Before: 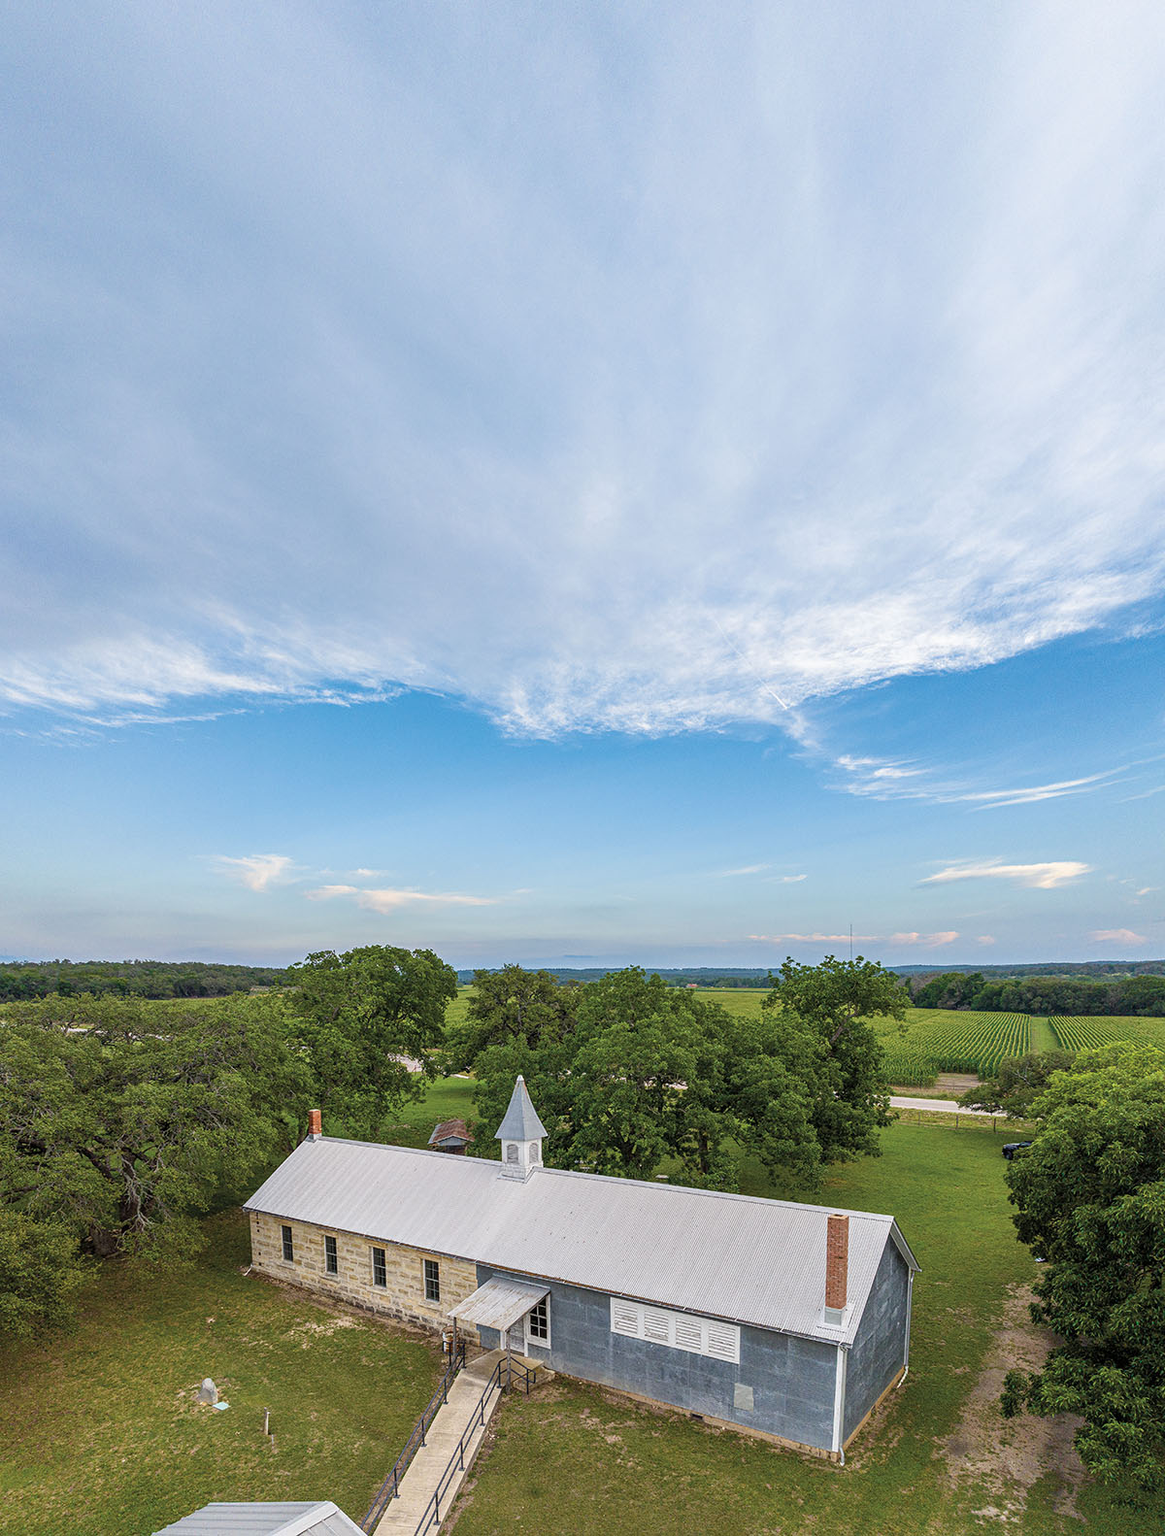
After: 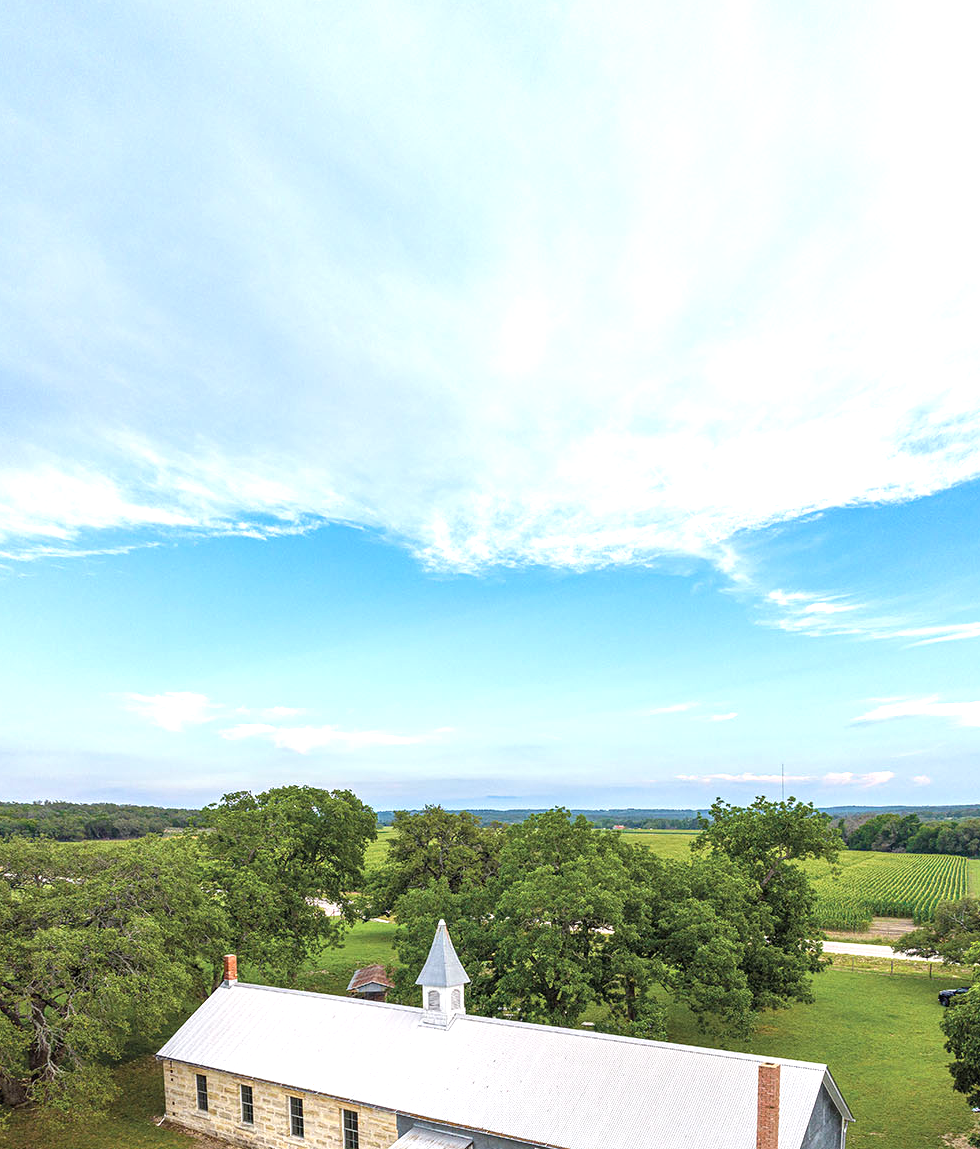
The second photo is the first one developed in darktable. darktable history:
exposure: black level correction 0, exposure 0.499 EV, compensate exposure bias true, compensate highlight preservation false
crop: left 7.904%, top 11.913%, right 10.35%, bottom 15.416%
